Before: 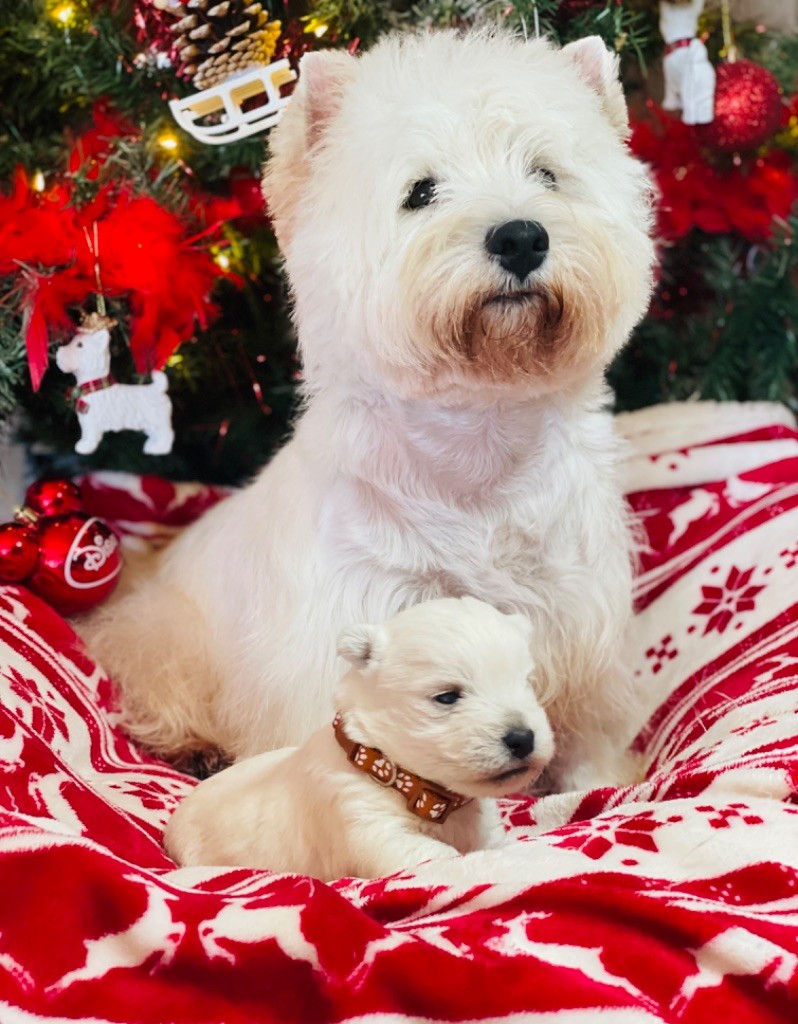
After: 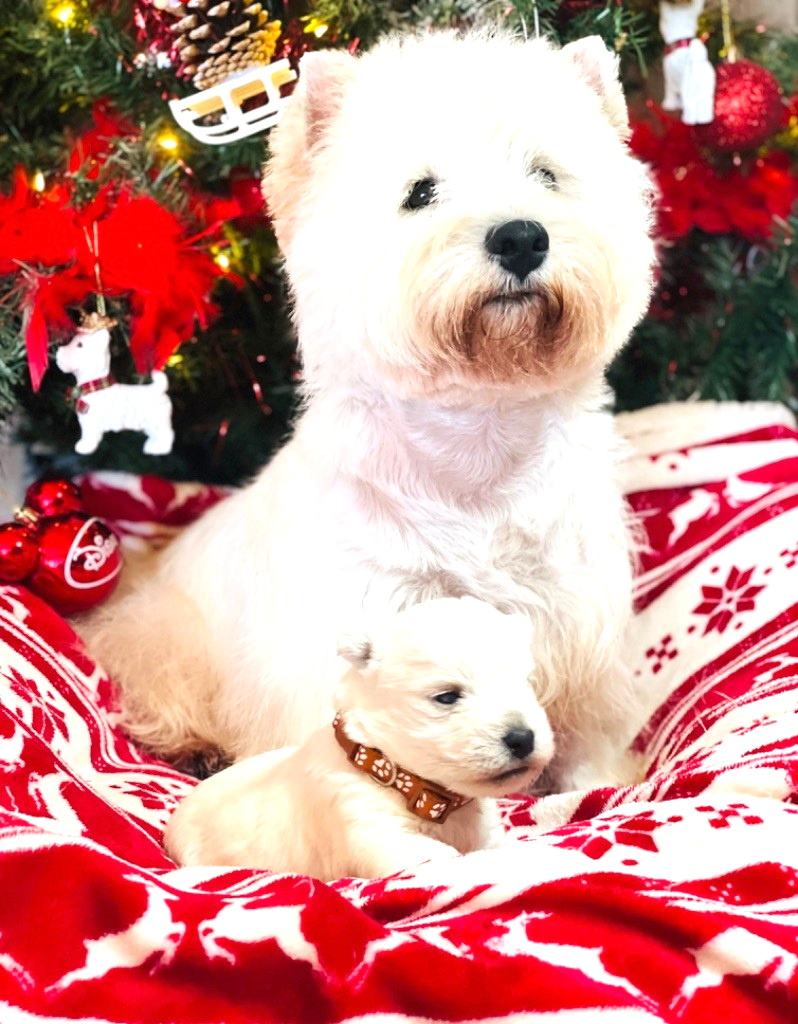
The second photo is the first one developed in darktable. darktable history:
exposure: exposure 0.698 EV, compensate exposure bias true, compensate highlight preservation false
